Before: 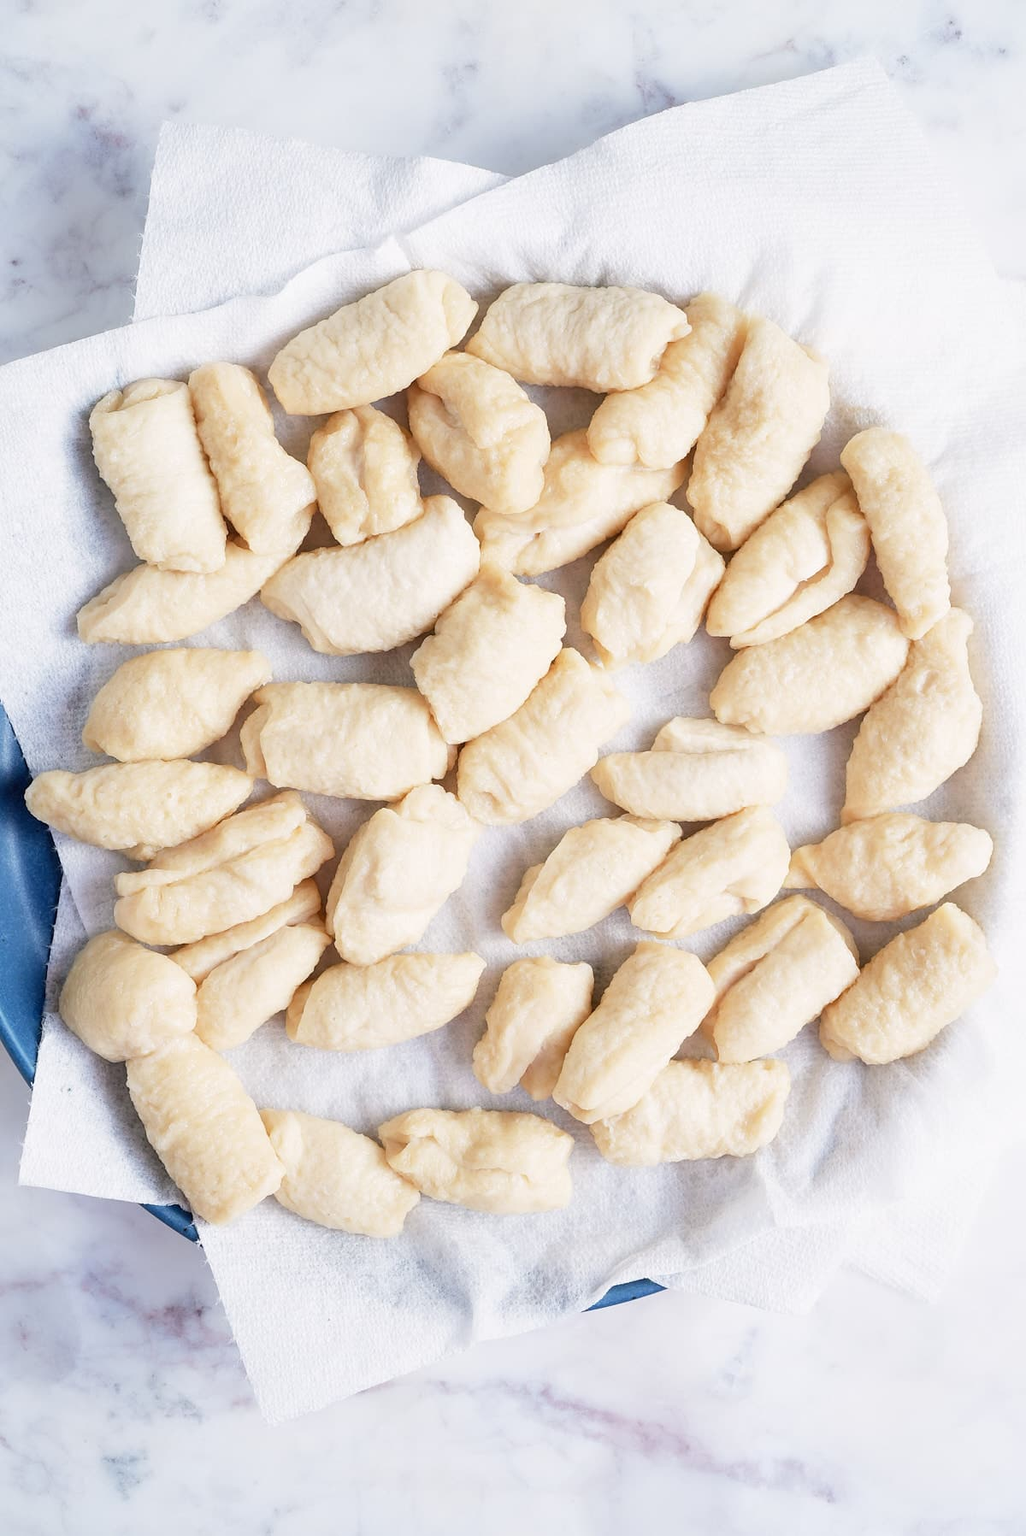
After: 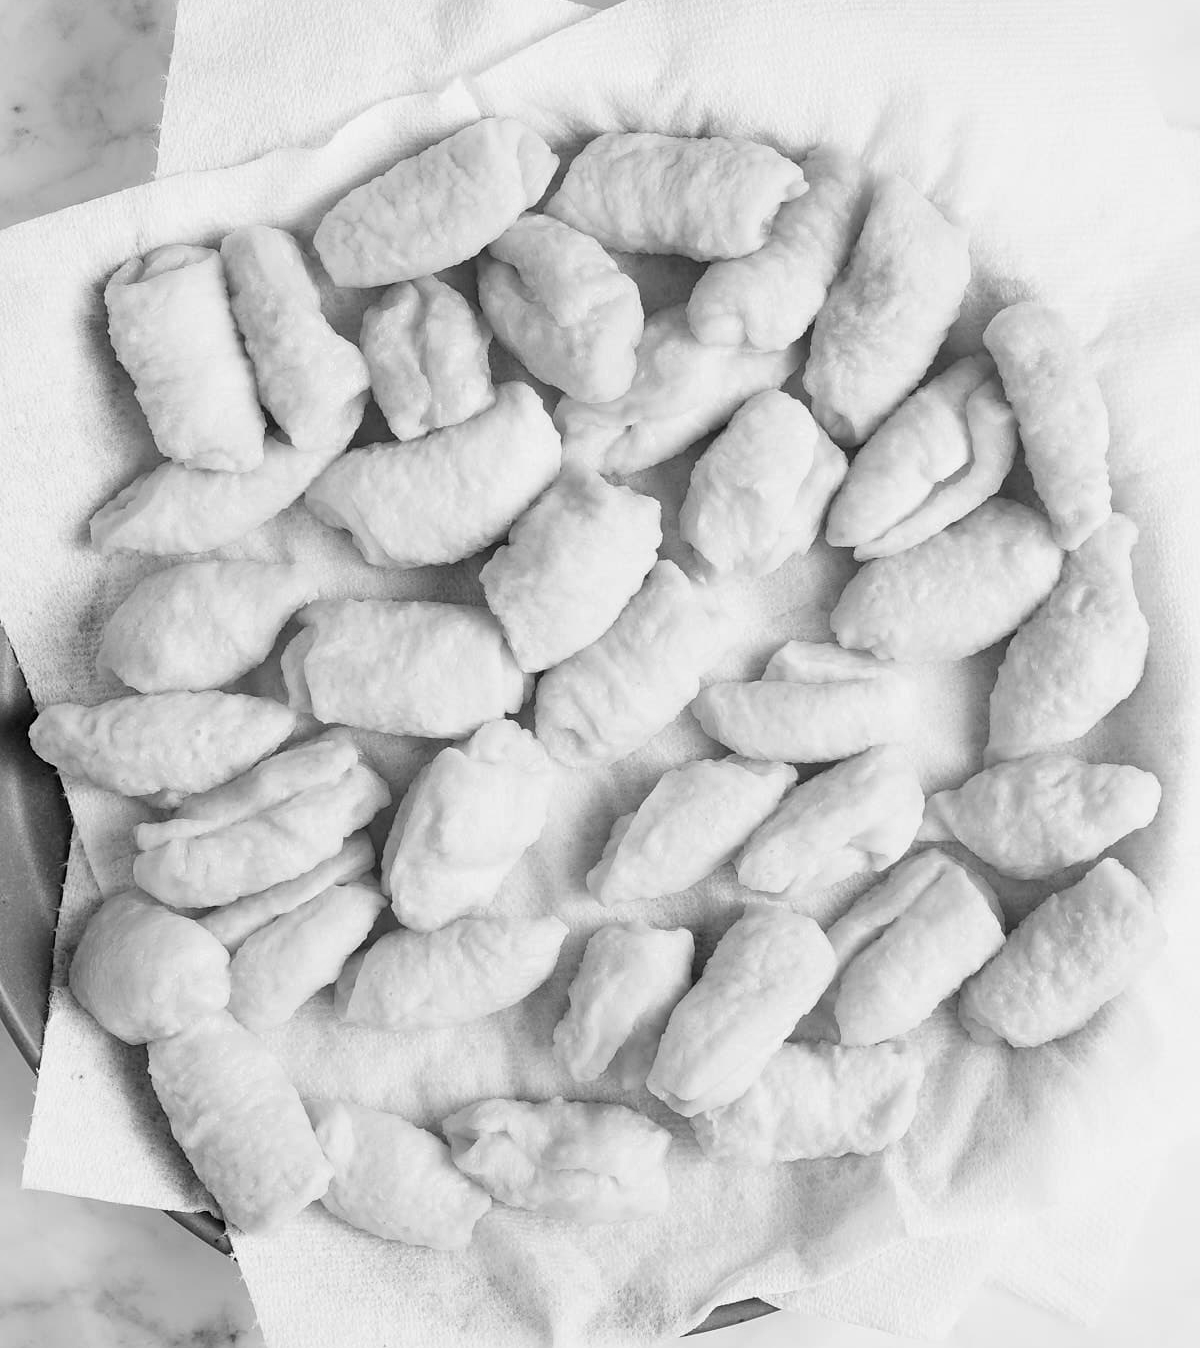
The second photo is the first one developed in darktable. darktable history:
haze removal: compatibility mode true
local contrast: mode bilateral grid, contrast 15, coarseness 35, detail 105%, midtone range 0.2
color calibration: output gray [0.267, 0.423, 0.267, 0], illuminant as shot in camera, x 0.358, y 0.373, temperature 4628.91 K
crop: top 11.018%, bottom 13.949%
